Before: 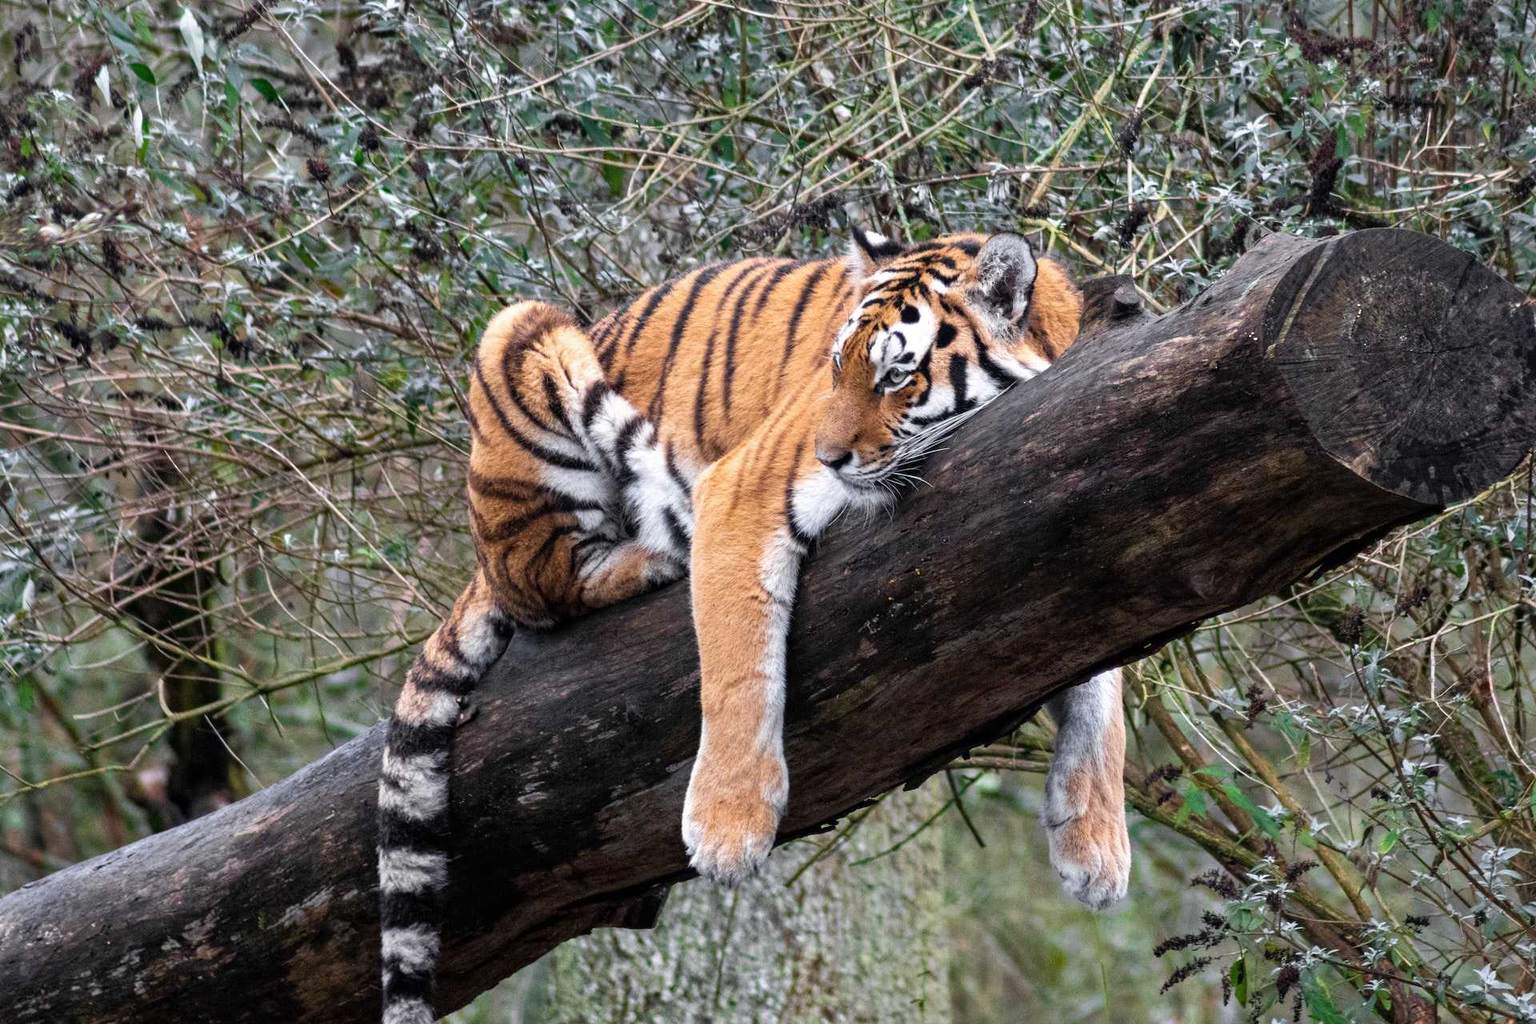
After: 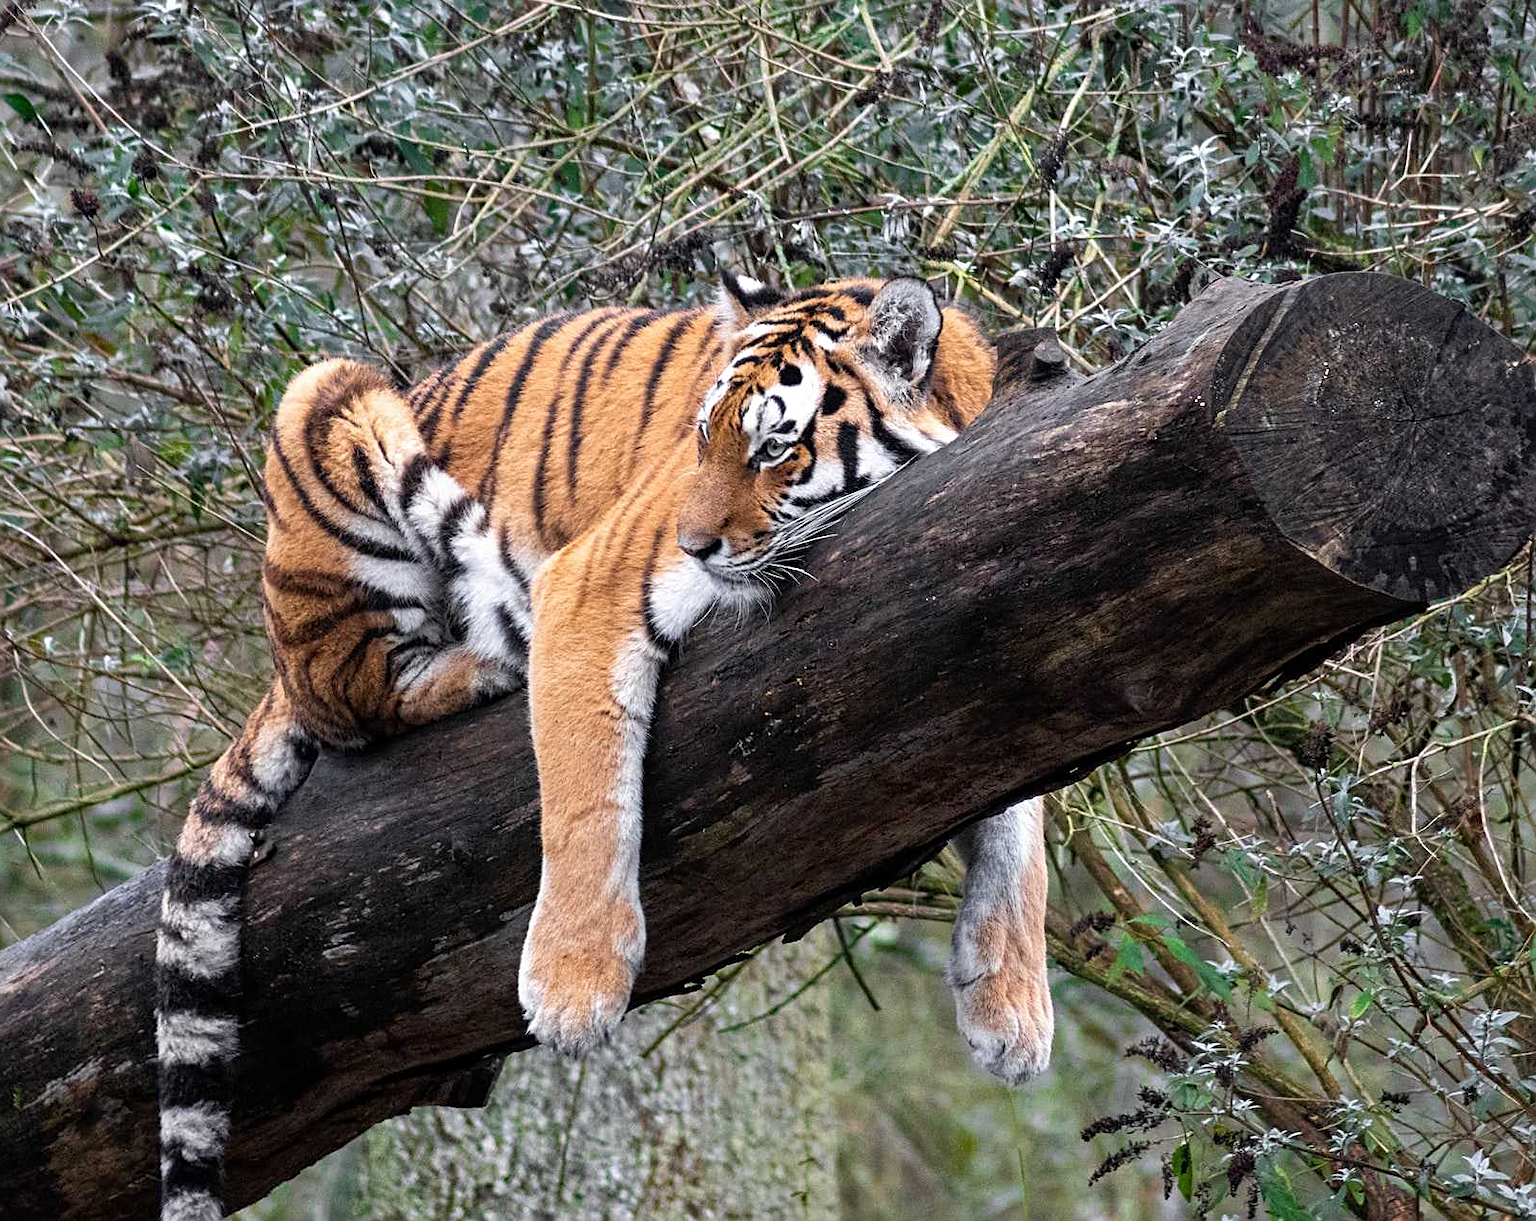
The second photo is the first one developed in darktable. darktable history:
sharpen: on, module defaults
crop: left 16.145%
